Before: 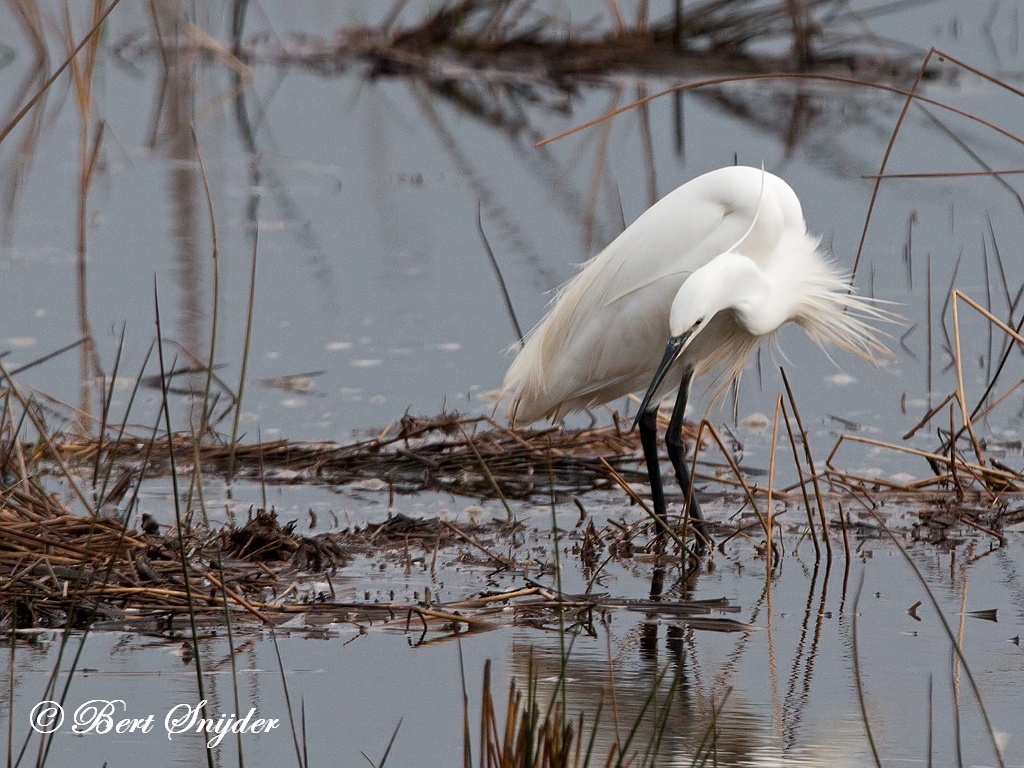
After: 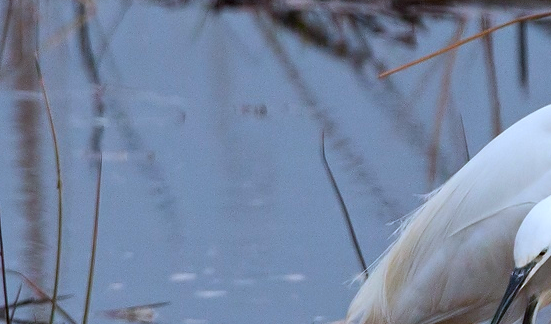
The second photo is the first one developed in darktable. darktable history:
color balance rgb: linear chroma grading › global chroma 15%, perceptual saturation grading › global saturation 30%
crop: left 15.306%, top 9.065%, right 30.789%, bottom 48.638%
white balance: red 0.931, blue 1.11
